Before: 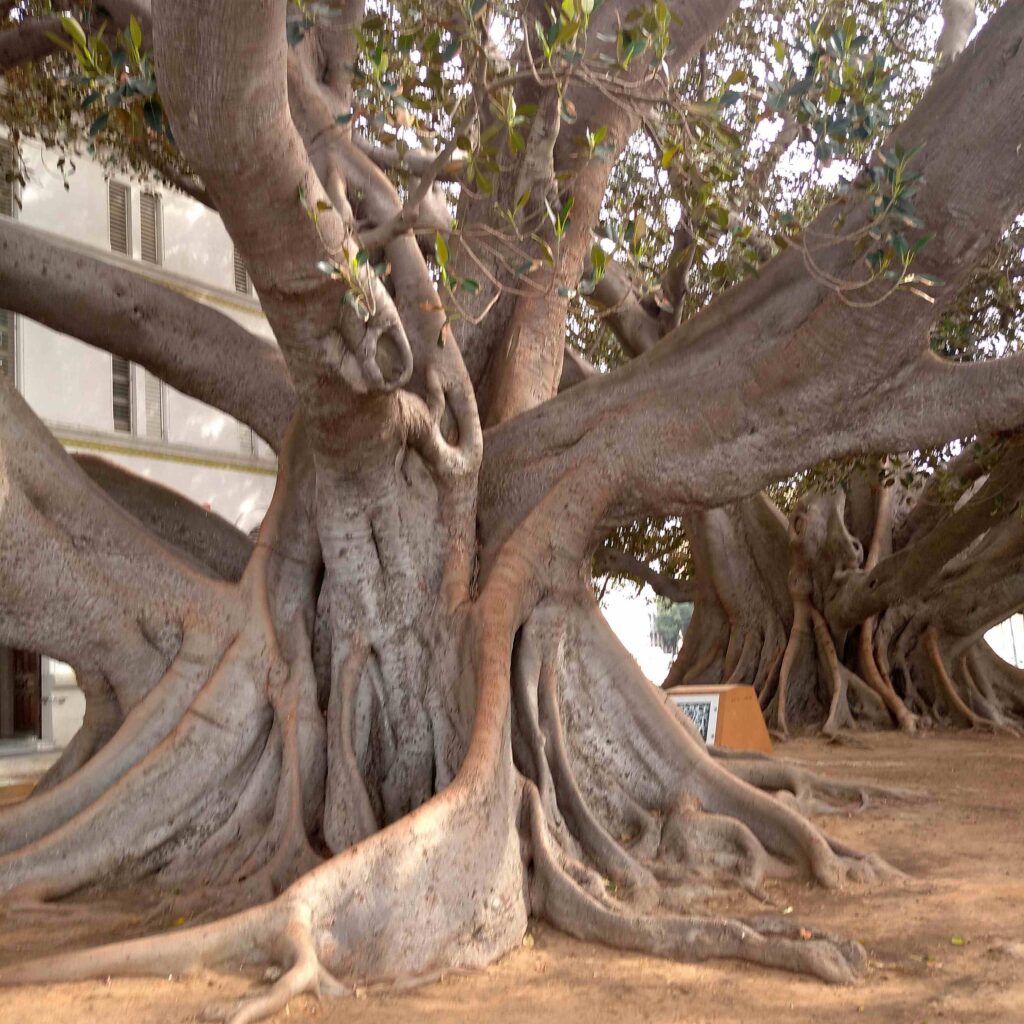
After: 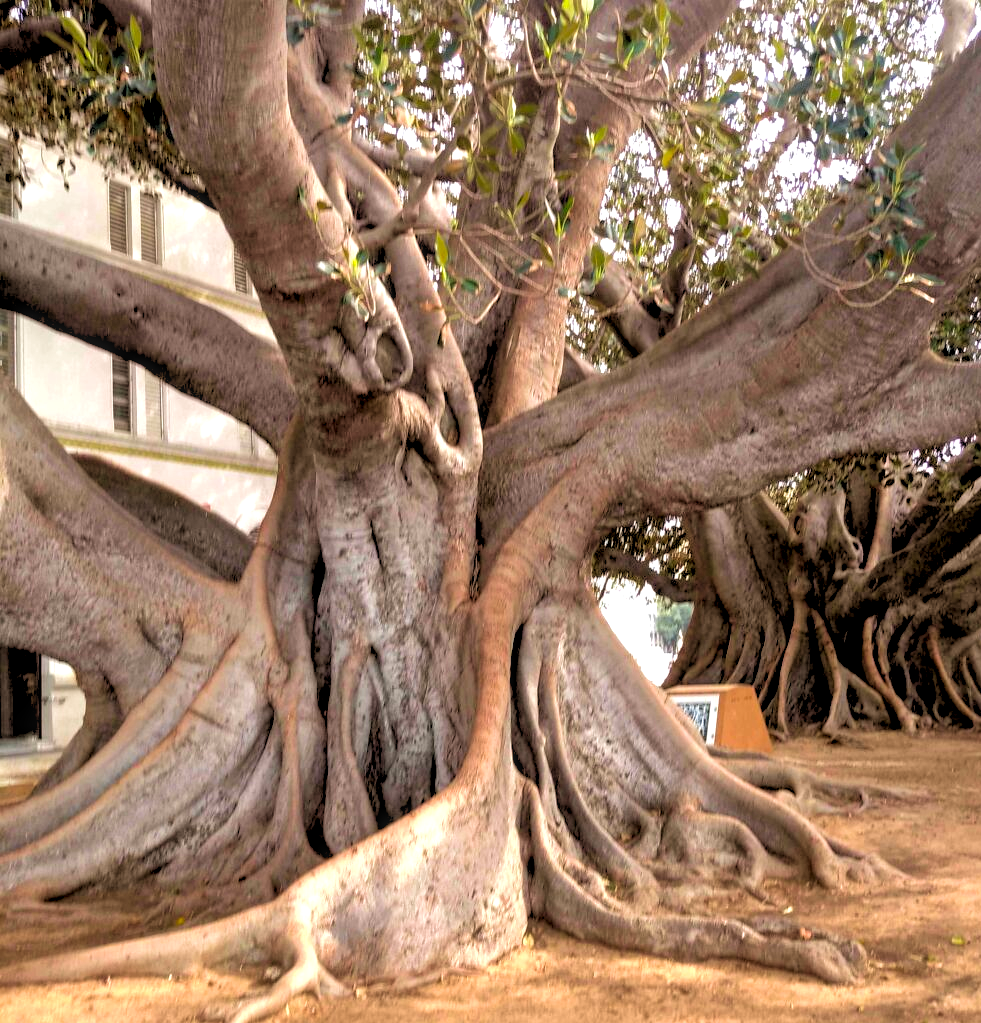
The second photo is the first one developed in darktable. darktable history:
velvia: on, module defaults
crop: right 4.126%, bottom 0.031%
contrast brightness saturation: saturation 0.13
shadows and highlights: radius 133.83, soften with gaussian
exposure: exposure 0.367 EV, compensate highlight preservation false
local contrast: on, module defaults
rgb levels: levels [[0.029, 0.461, 0.922], [0, 0.5, 1], [0, 0.5, 1]]
